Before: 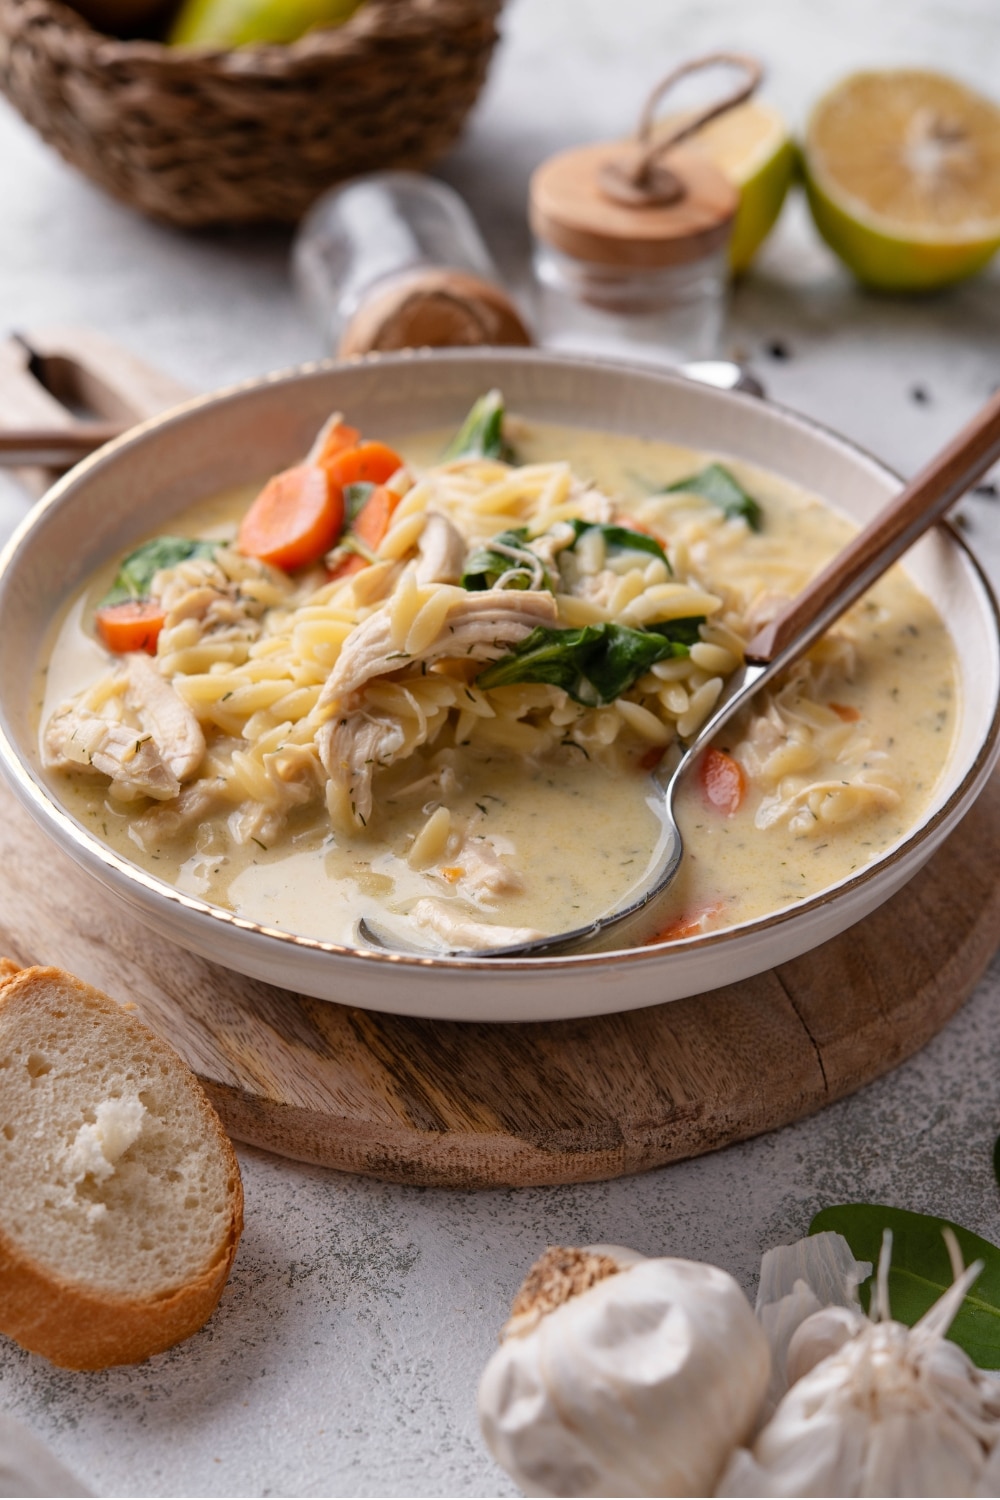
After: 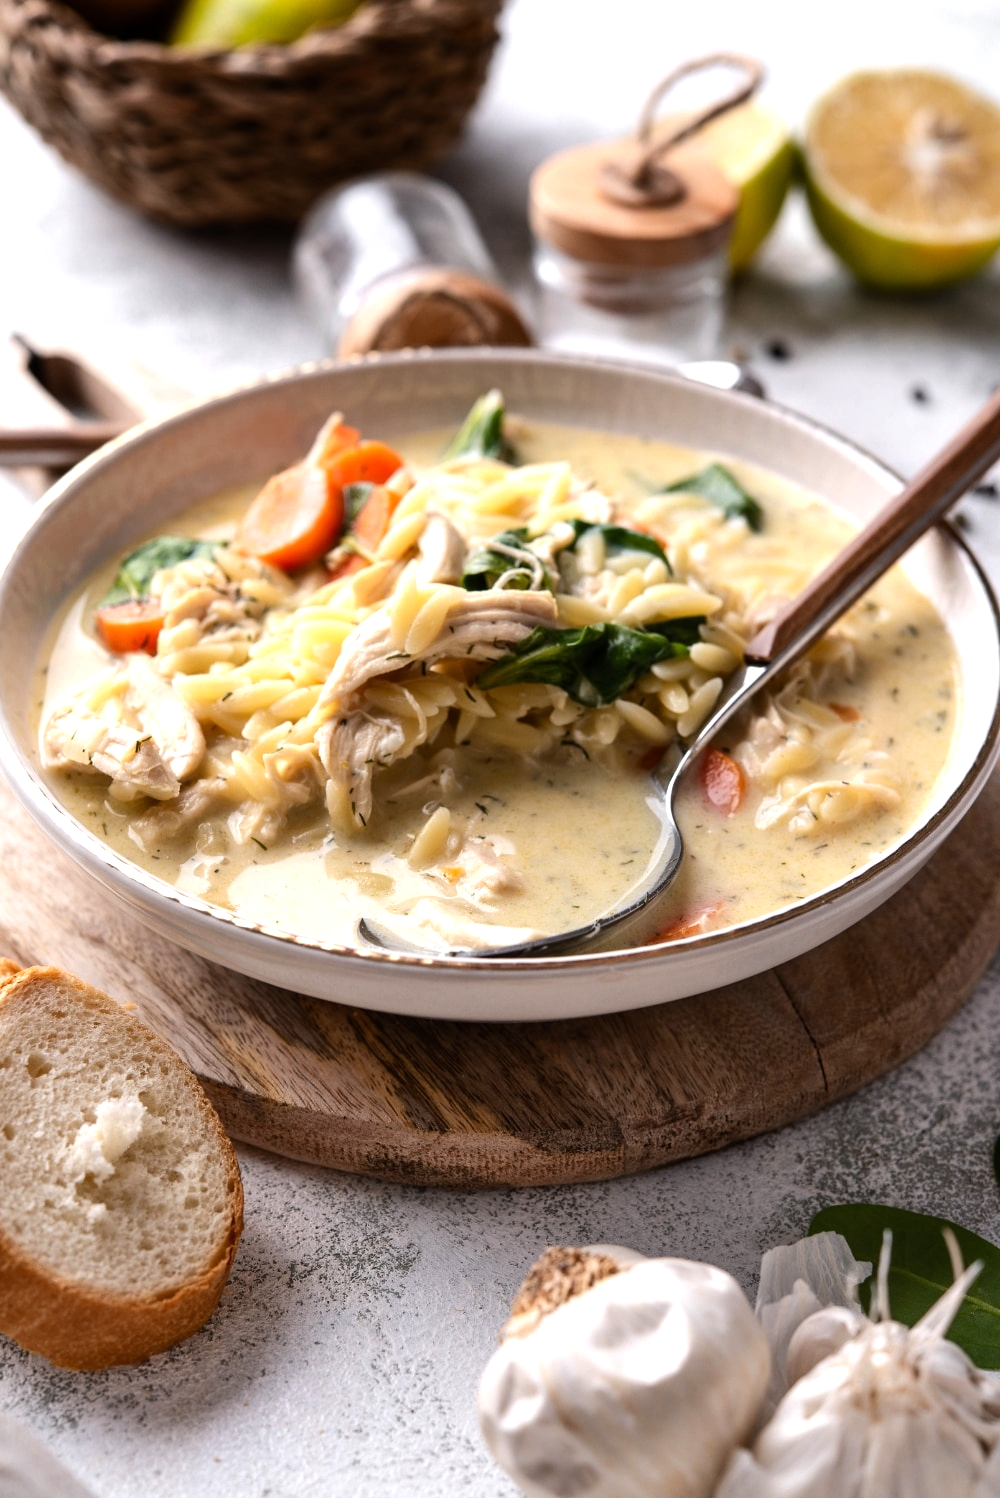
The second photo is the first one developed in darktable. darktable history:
tone equalizer: -8 EV -0.779 EV, -7 EV -0.689 EV, -6 EV -0.626 EV, -5 EV -0.407 EV, -3 EV 0.37 EV, -2 EV 0.6 EV, -1 EV 0.692 EV, +0 EV 0.726 EV, edges refinement/feathering 500, mask exposure compensation -1.57 EV, preserve details no
